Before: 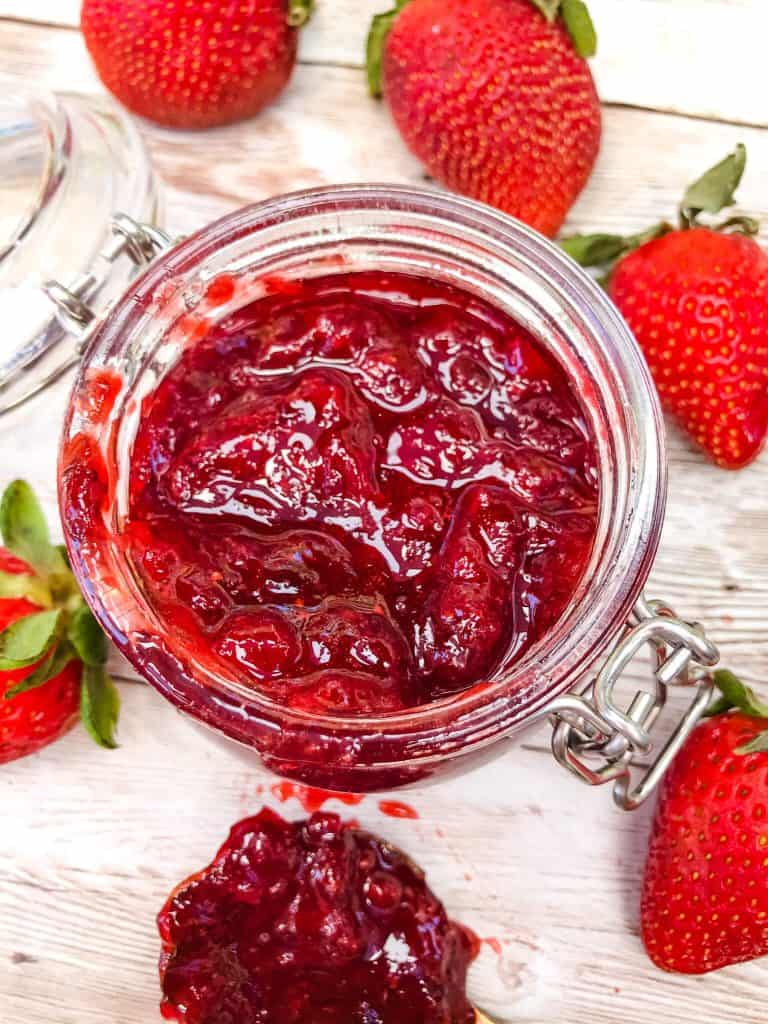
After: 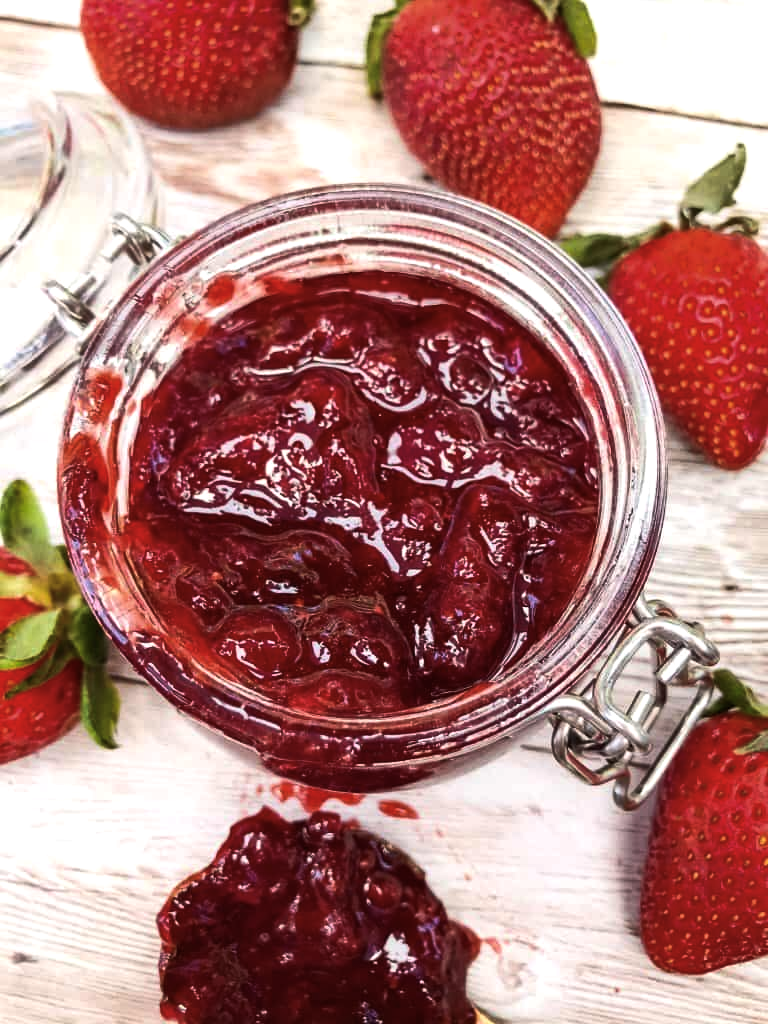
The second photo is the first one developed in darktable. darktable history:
color balance rgb: perceptual saturation grading › global saturation 0.216%, perceptual brilliance grading › highlights 4.24%, perceptual brilliance grading › mid-tones -17.079%, perceptual brilliance grading › shadows -41.854%, global vibrance 9.555%
